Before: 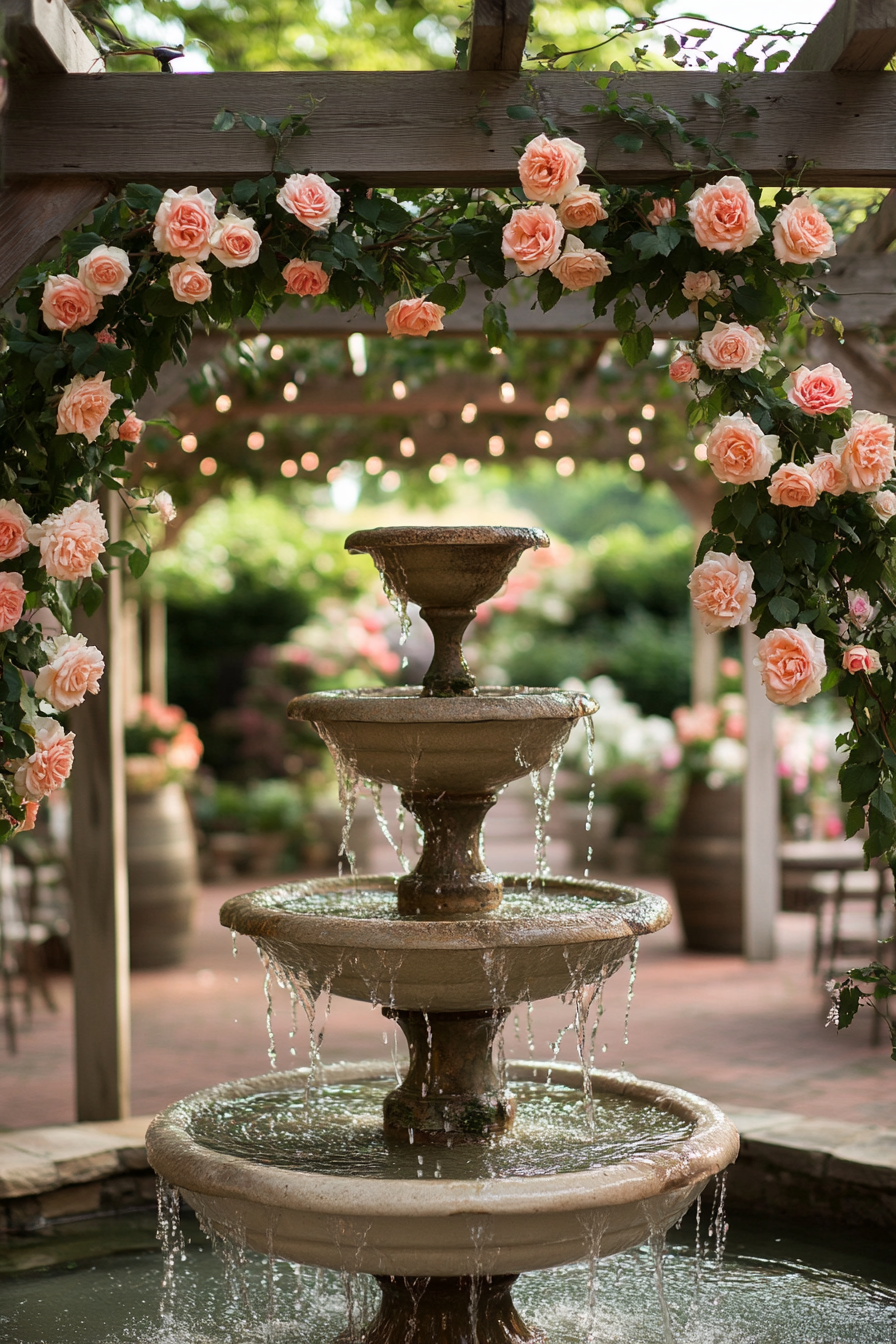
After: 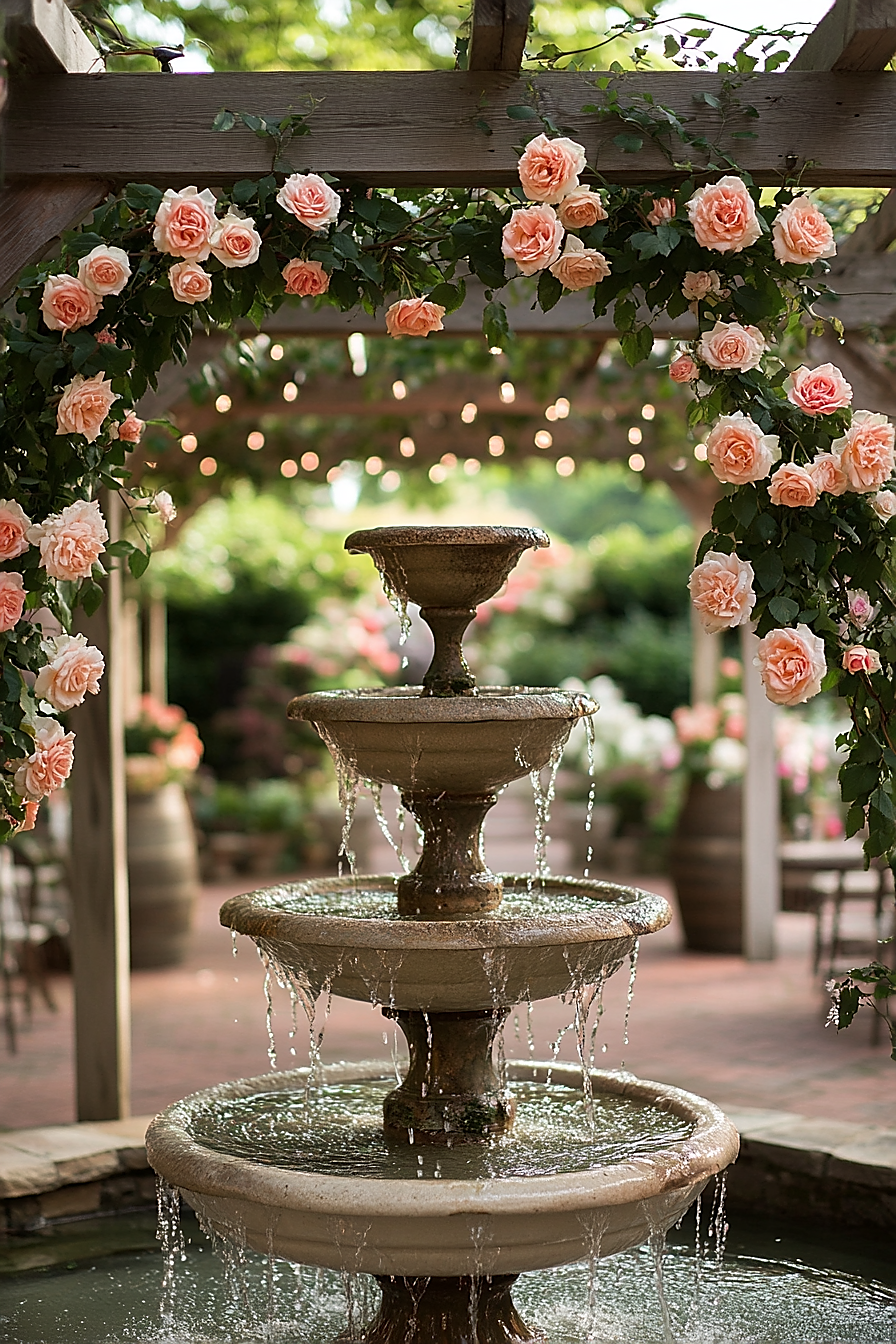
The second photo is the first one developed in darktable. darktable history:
sharpen: radius 1.362, amount 1.254, threshold 0.701
tone equalizer: edges refinement/feathering 500, mask exposure compensation -1.57 EV, preserve details no
